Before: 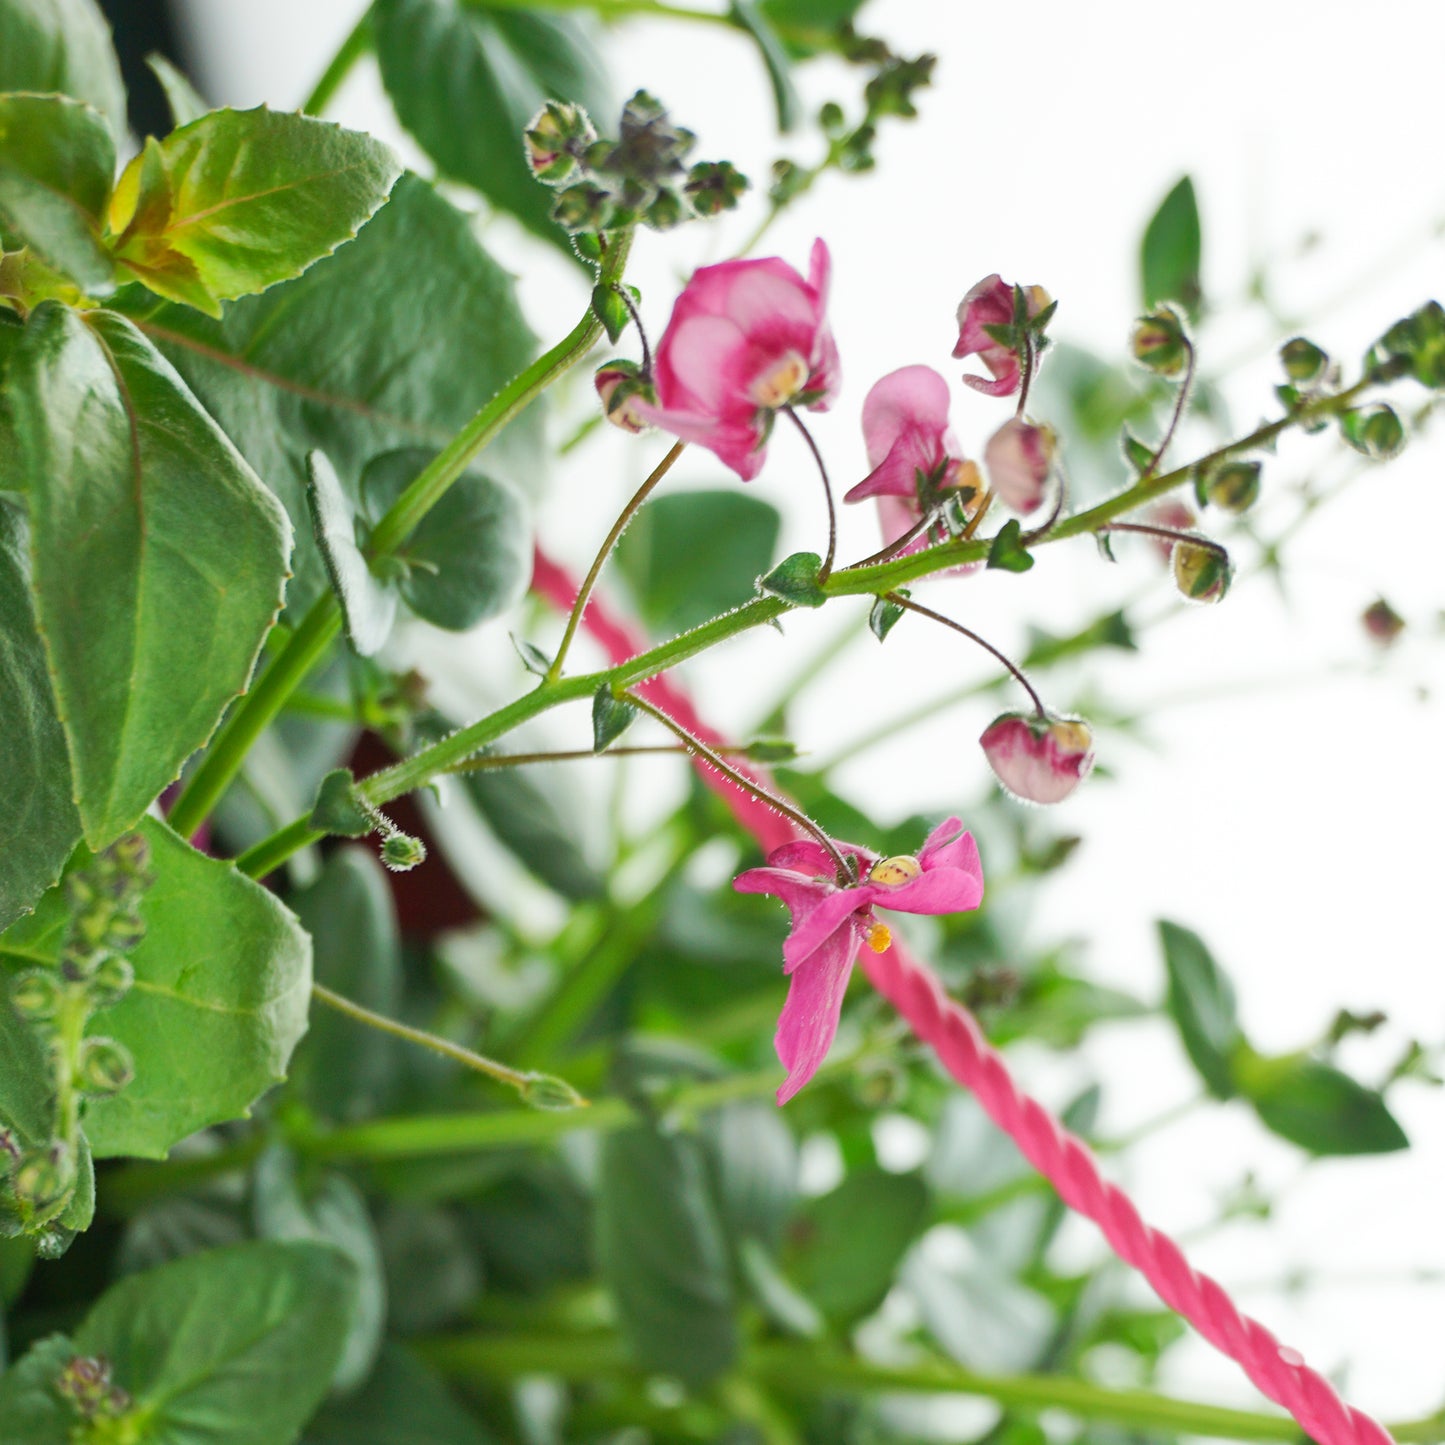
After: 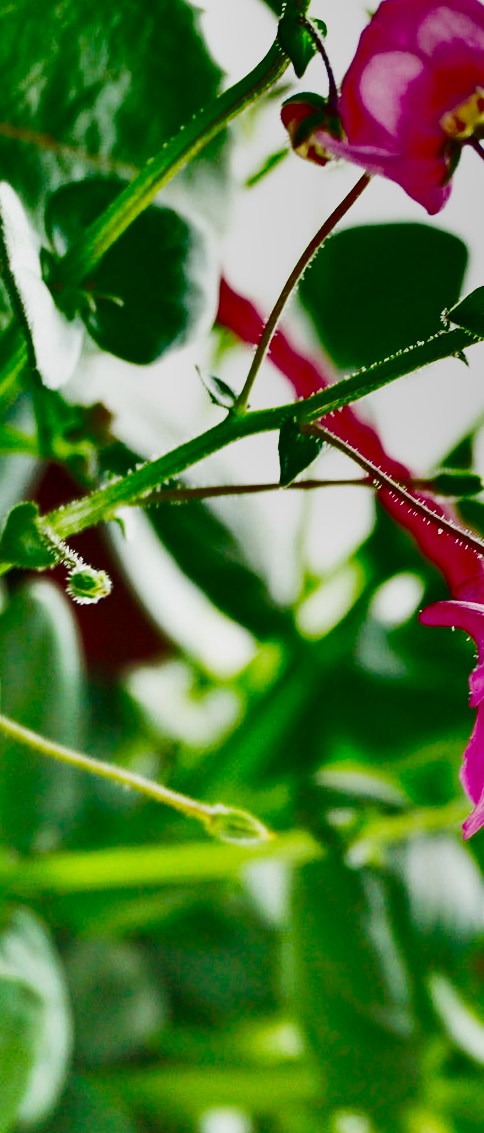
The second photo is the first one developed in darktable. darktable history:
shadows and highlights: radius 123.98, shadows 100, white point adjustment -3, highlights -100, highlights color adjustment 89.84%, soften with gaussian
crop and rotate: left 21.77%, top 18.528%, right 44.676%, bottom 2.997%
base curve: curves: ch0 [(0, 0.003) (0.001, 0.002) (0.006, 0.004) (0.02, 0.022) (0.048, 0.086) (0.094, 0.234) (0.162, 0.431) (0.258, 0.629) (0.385, 0.8) (0.548, 0.918) (0.751, 0.988) (1, 1)], preserve colors none
